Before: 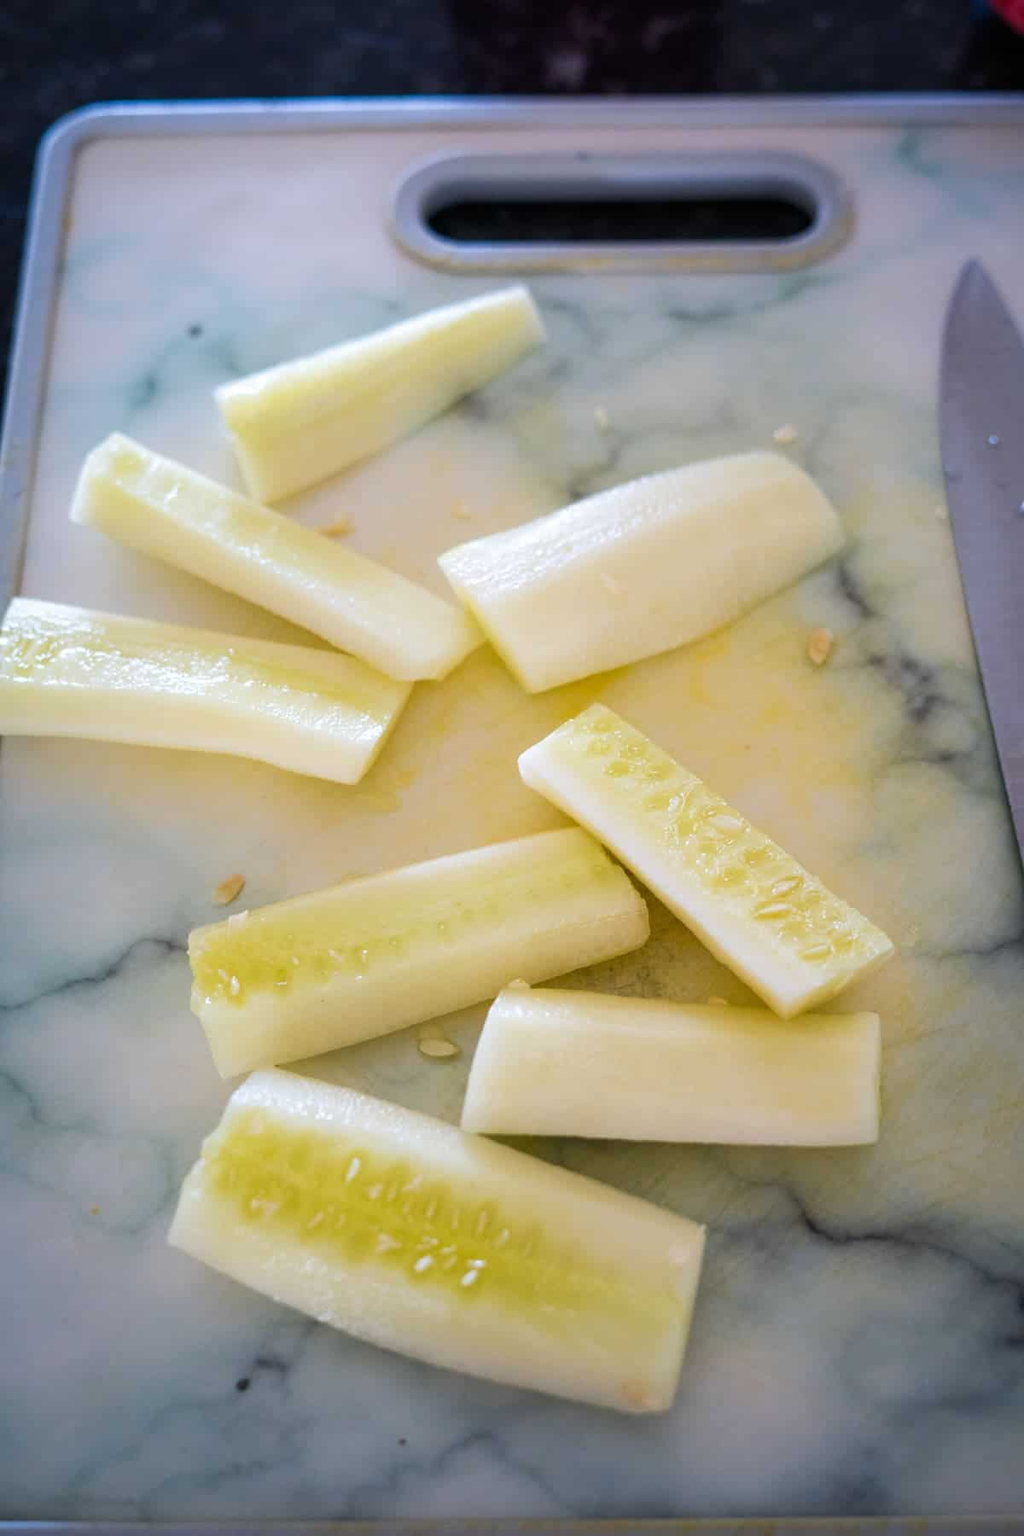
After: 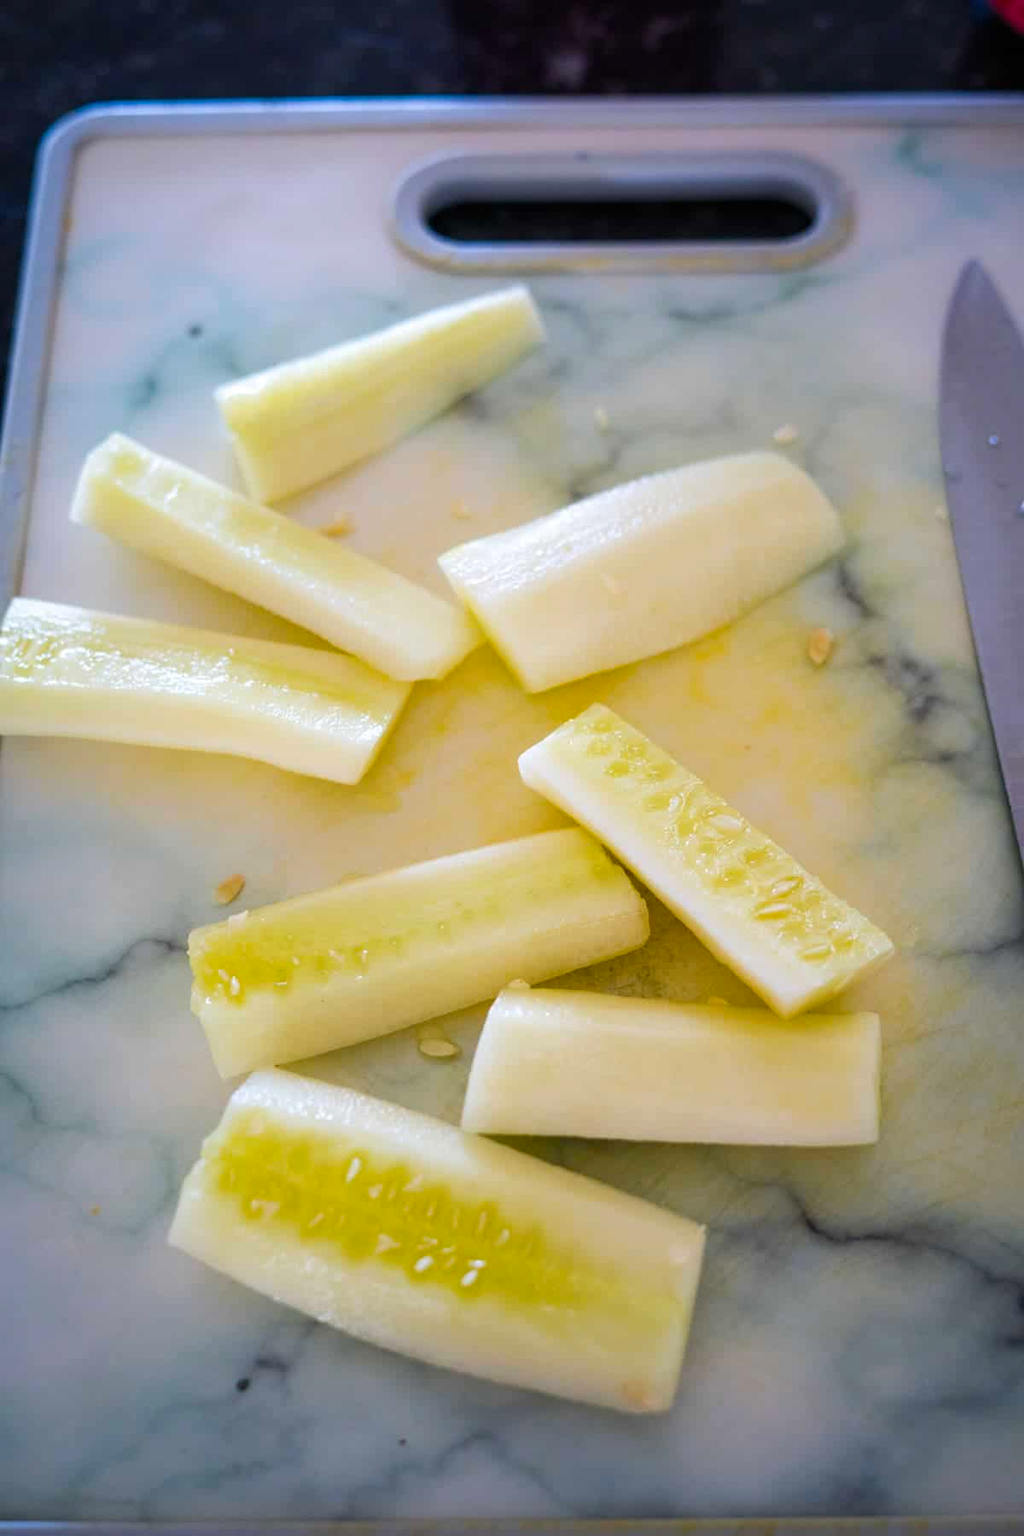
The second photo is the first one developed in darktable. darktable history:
color balance rgb: perceptual saturation grading › global saturation 19.703%
